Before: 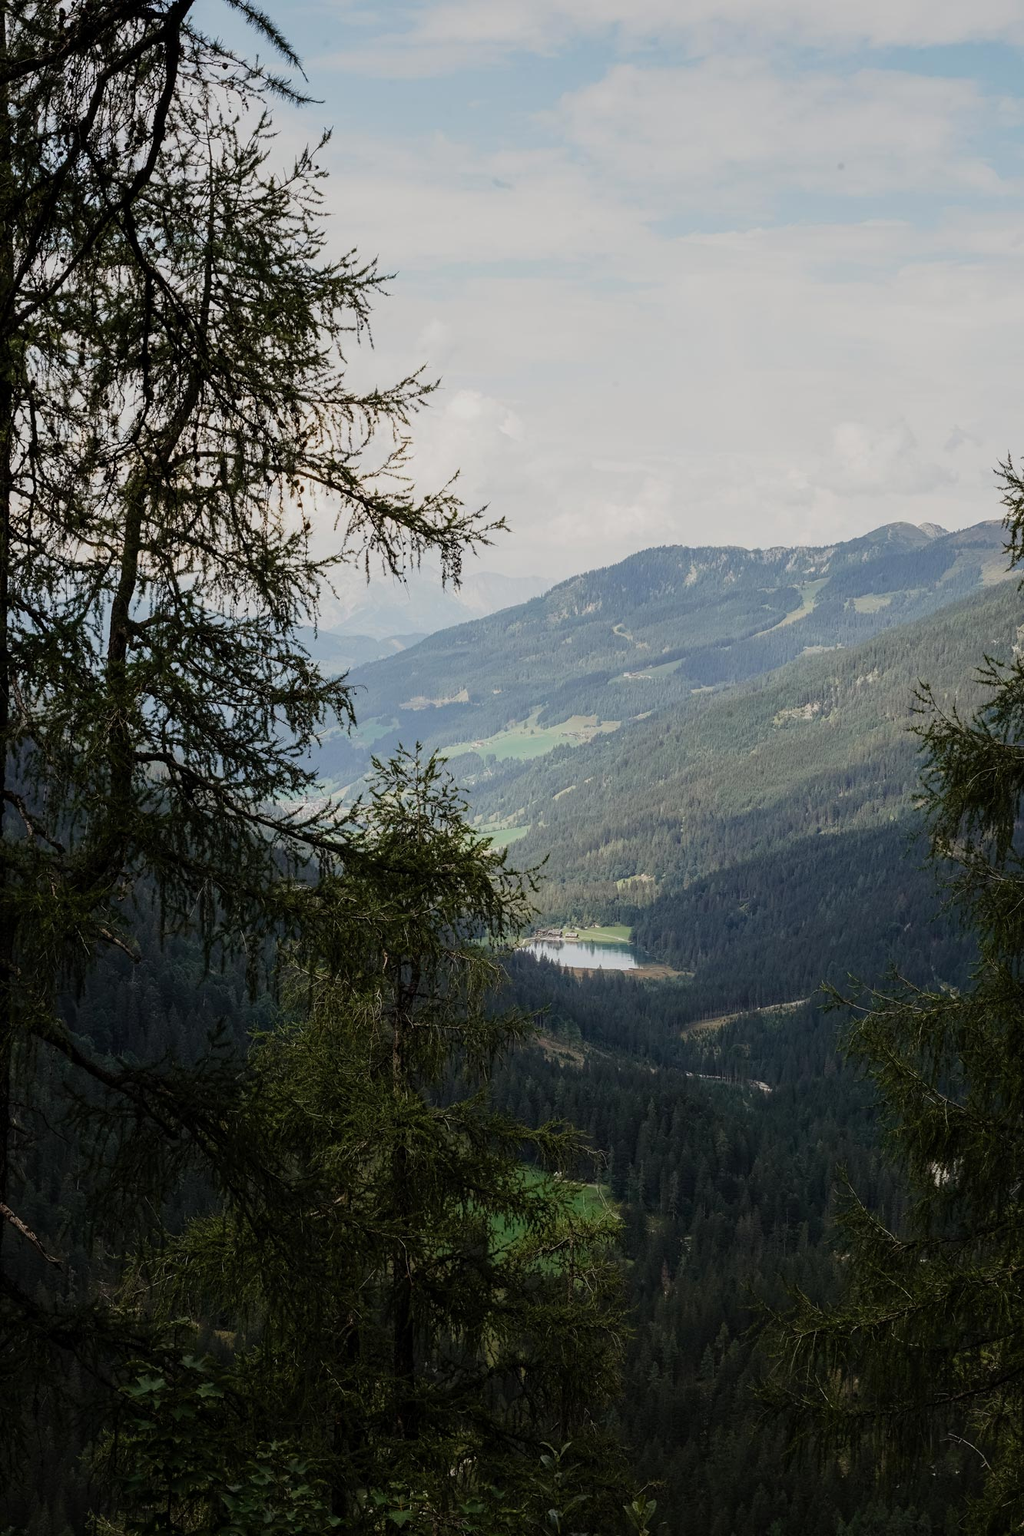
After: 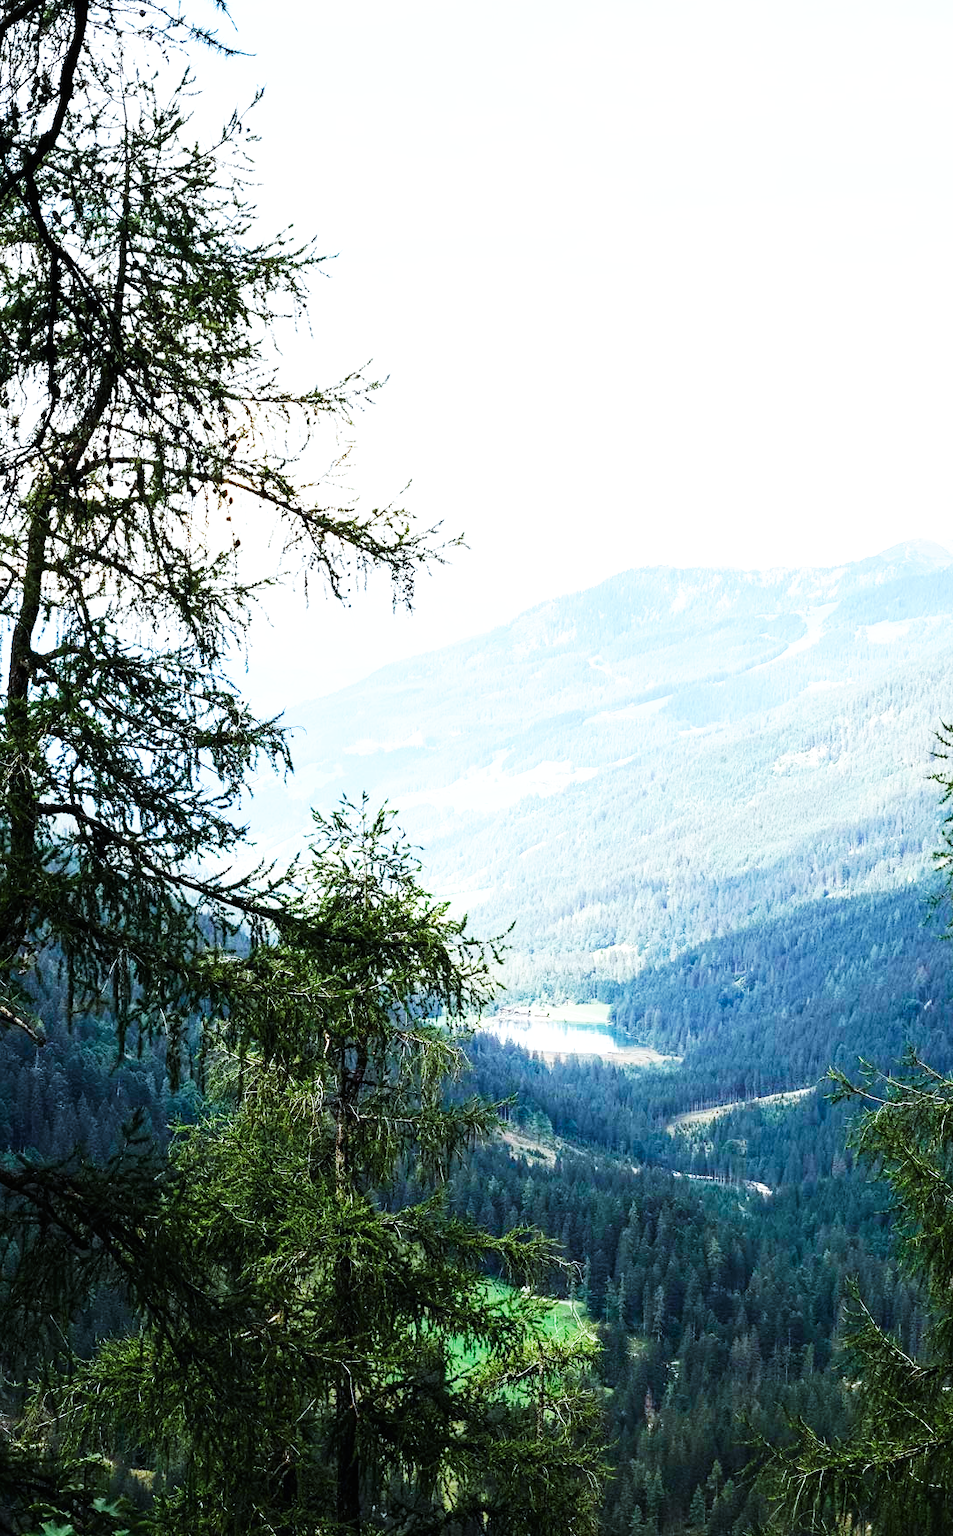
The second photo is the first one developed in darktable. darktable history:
crop: left 9.957%, top 3.578%, right 9.17%, bottom 9.554%
base curve: curves: ch0 [(0, 0) (0.007, 0.004) (0.027, 0.03) (0.046, 0.07) (0.207, 0.54) (0.442, 0.872) (0.673, 0.972) (1, 1)], preserve colors none
color calibration: illuminant Planckian (black body), x 0.378, y 0.375, temperature 4053.65 K
exposure: black level correction 0, exposure 1.199 EV, compensate highlight preservation false
